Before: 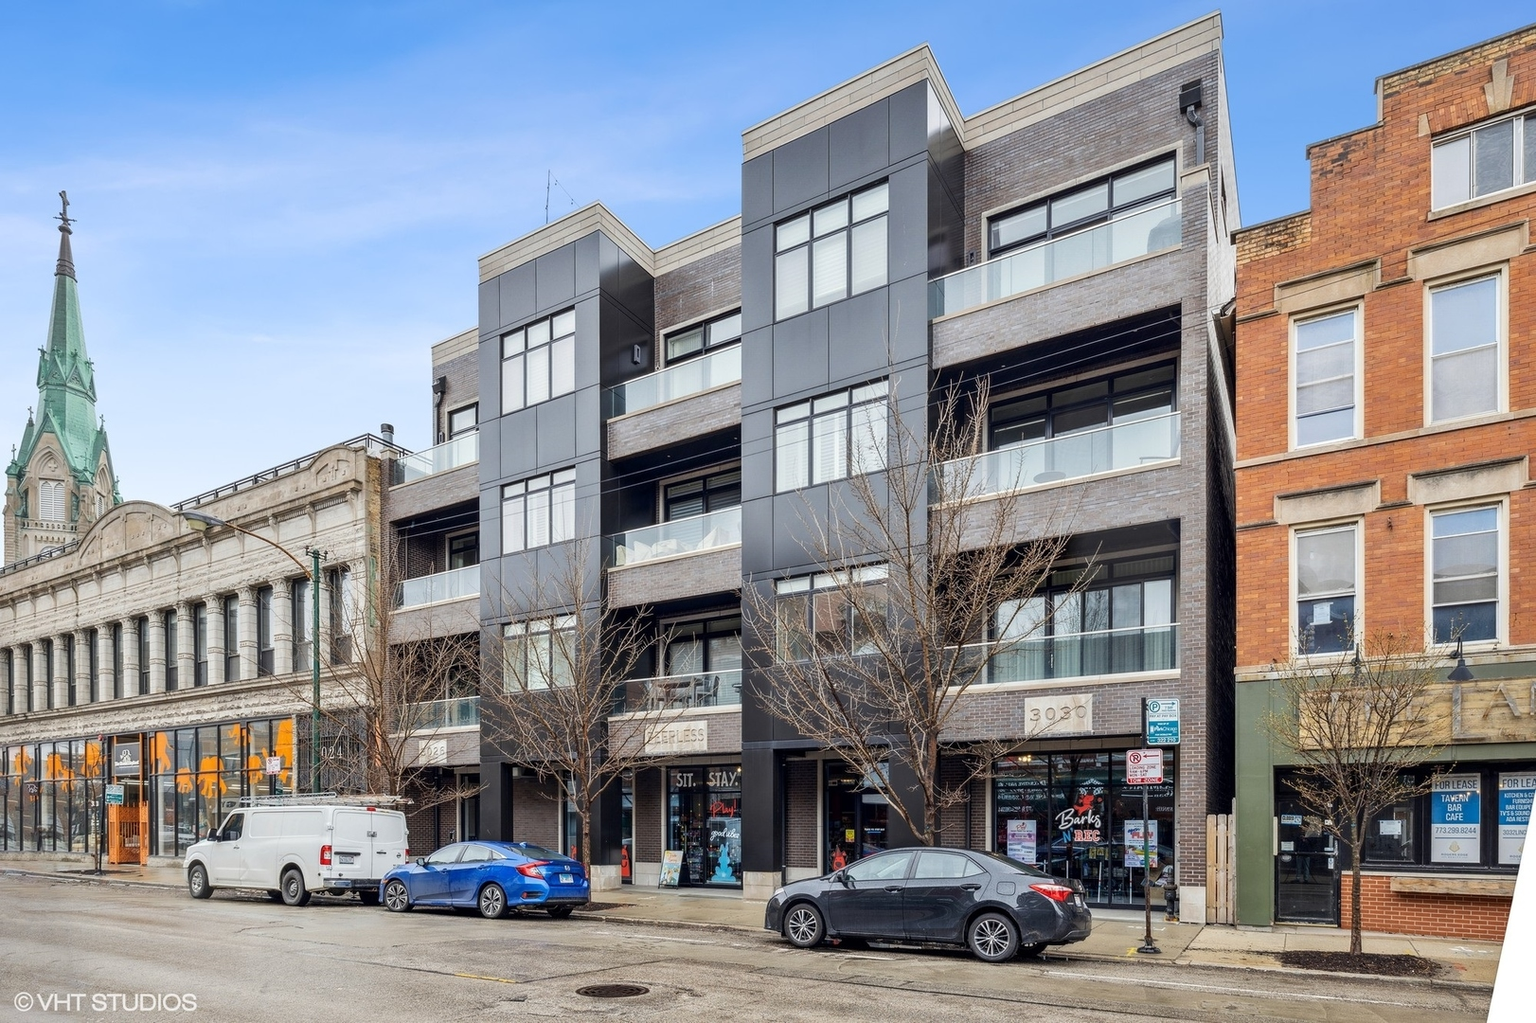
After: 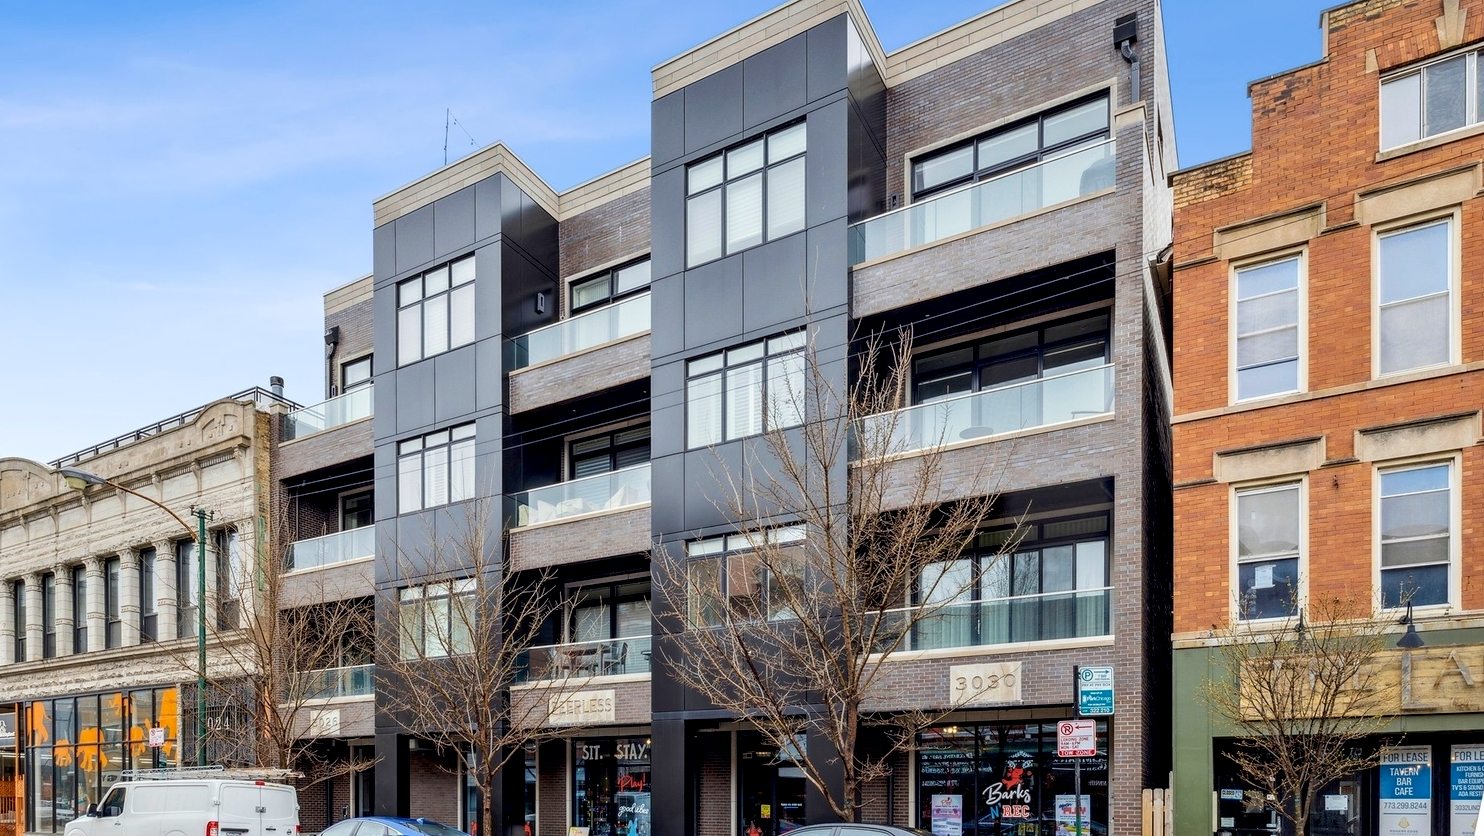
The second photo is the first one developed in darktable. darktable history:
exposure: black level correction 0.01, exposure 0.011 EV, compensate highlight preservation false
crop: left 8.155%, top 6.611%, bottom 15.385%
velvia: on, module defaults
